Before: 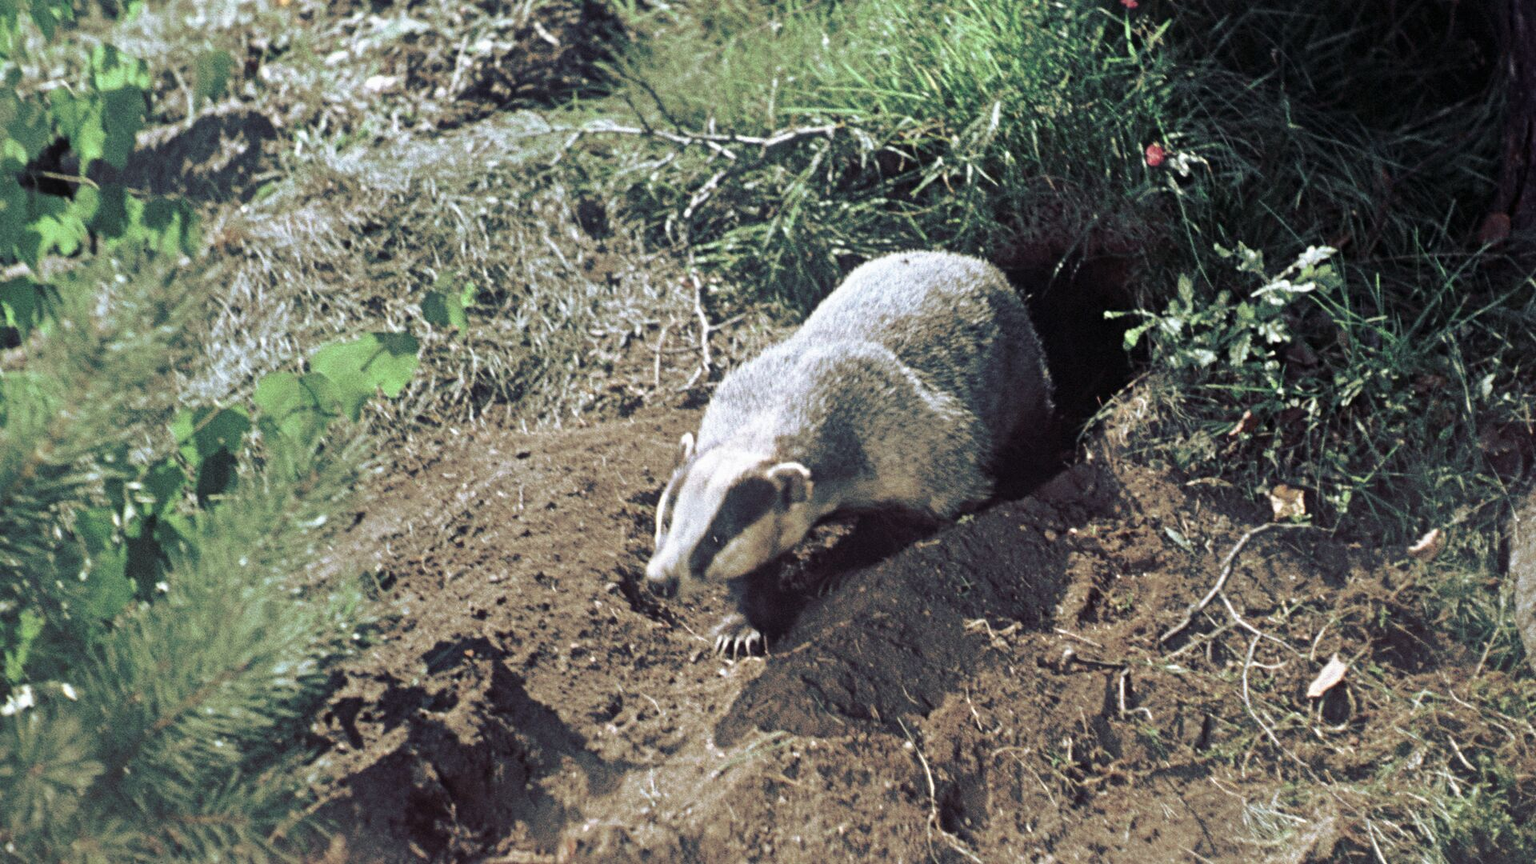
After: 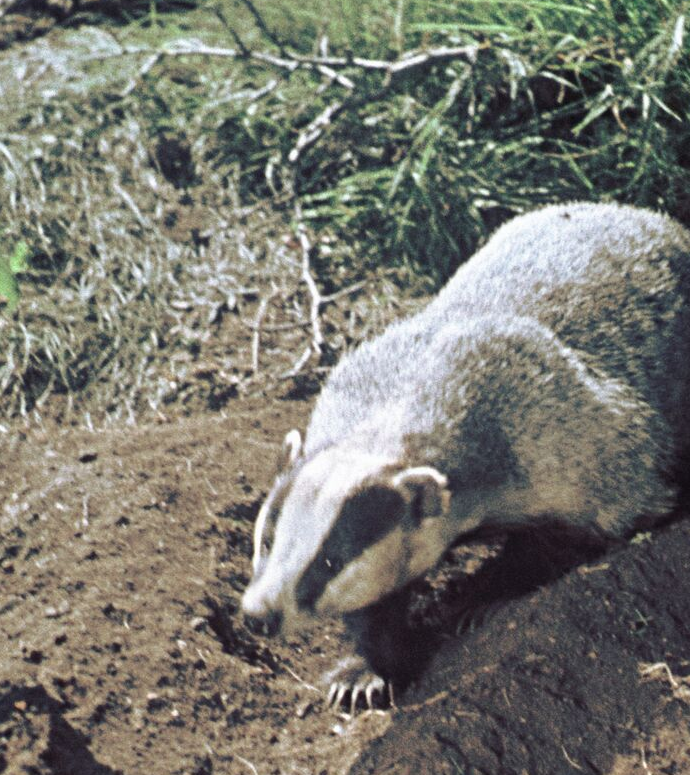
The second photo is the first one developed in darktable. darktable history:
crop and rotate: left 29.504%, top 10.409%, right 34.536%, bottom 17.793%
